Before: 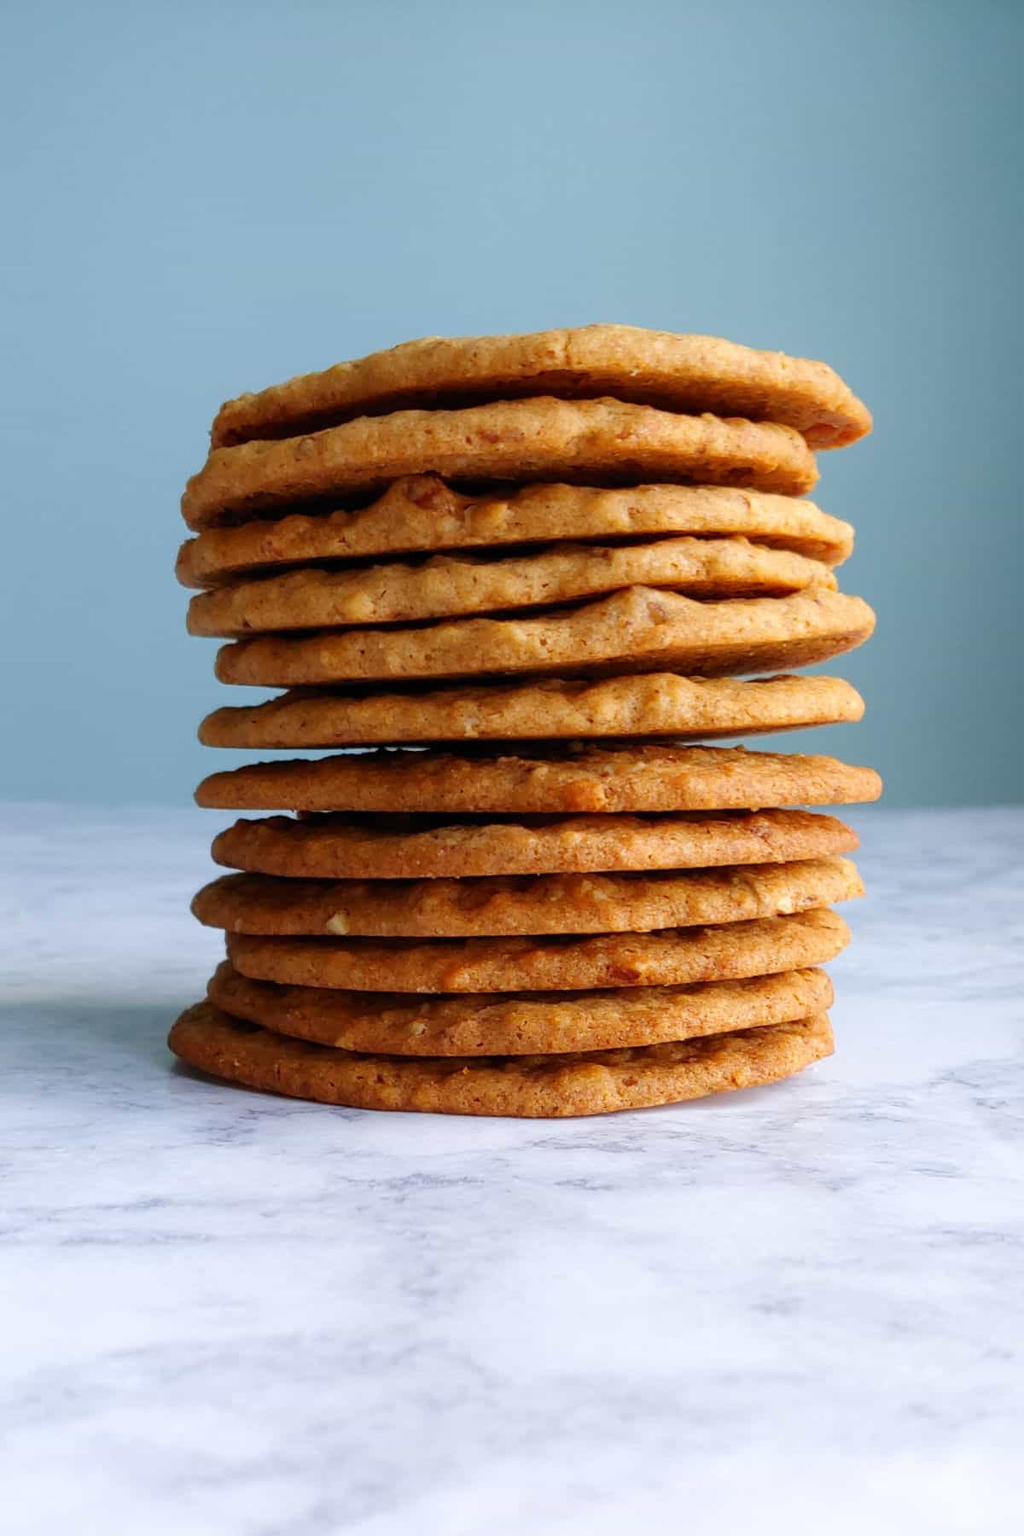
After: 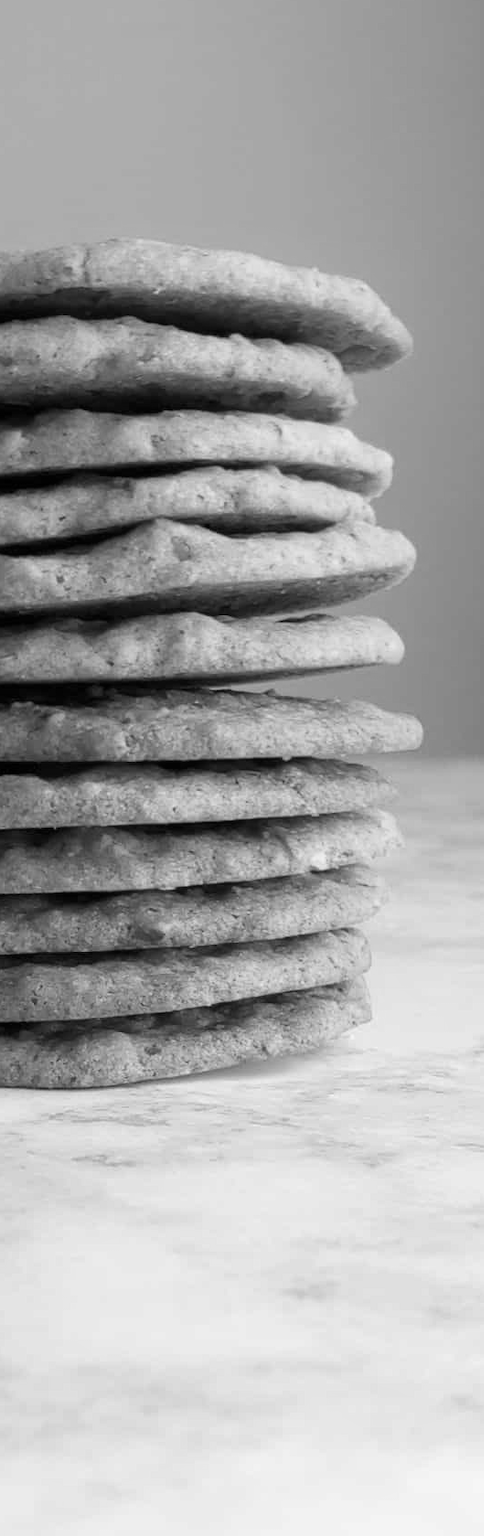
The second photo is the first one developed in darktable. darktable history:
crop: left 47.628%, top 6.643%, right 7.874%
monochrome: a 16.06, b 15.48, size 1
